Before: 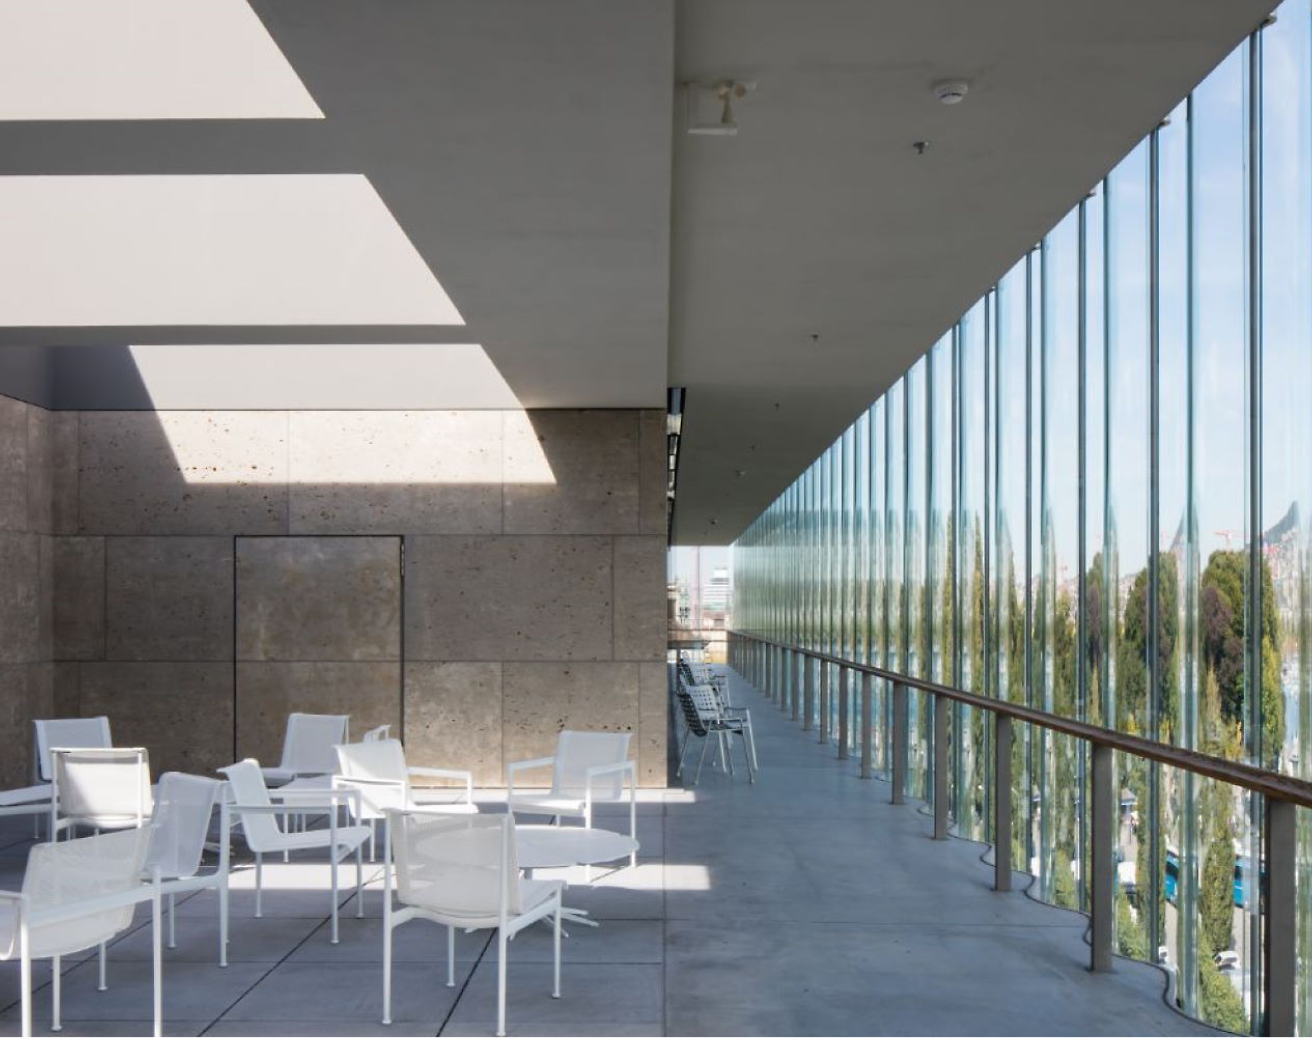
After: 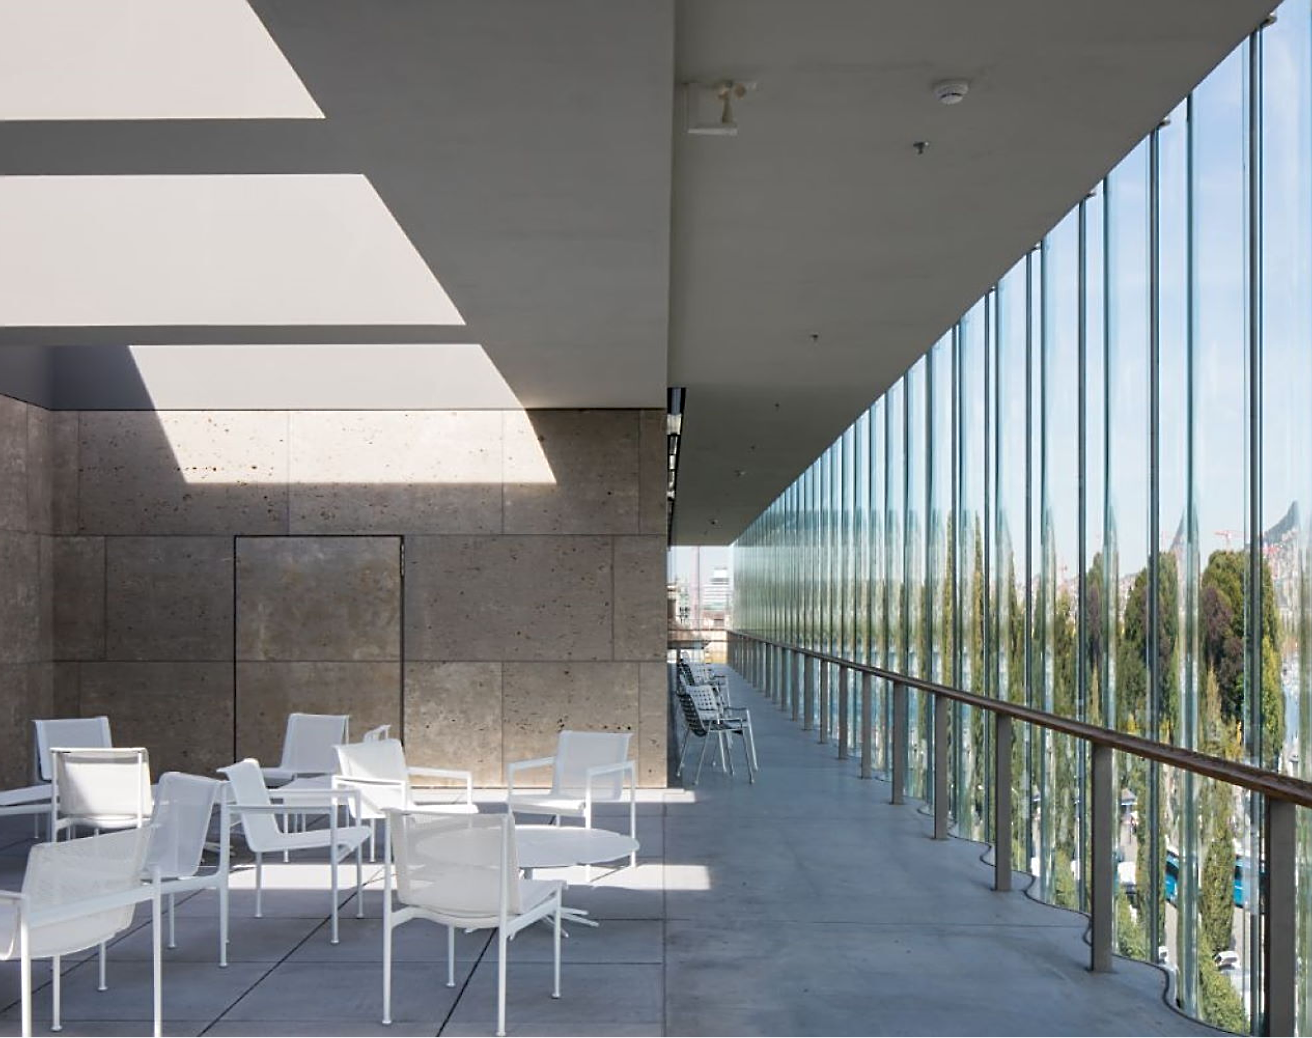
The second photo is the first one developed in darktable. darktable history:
shadows and highlights: shadows 4.1, highlights -17.6, soften with gaussian
sharpen: on, module defaults
